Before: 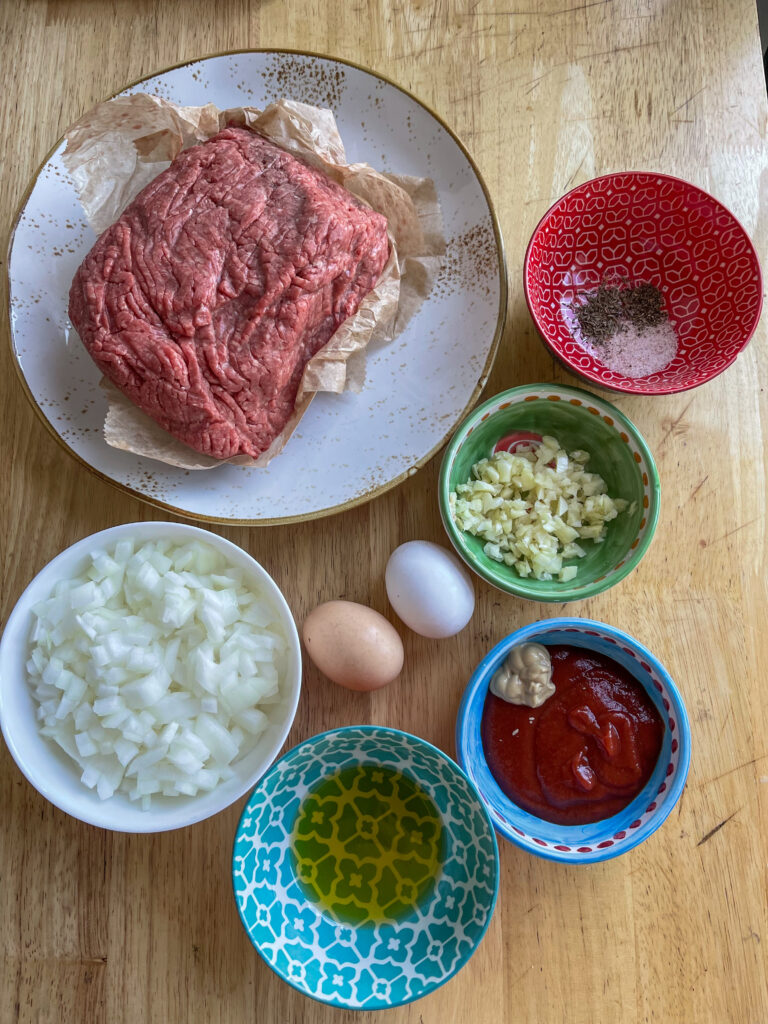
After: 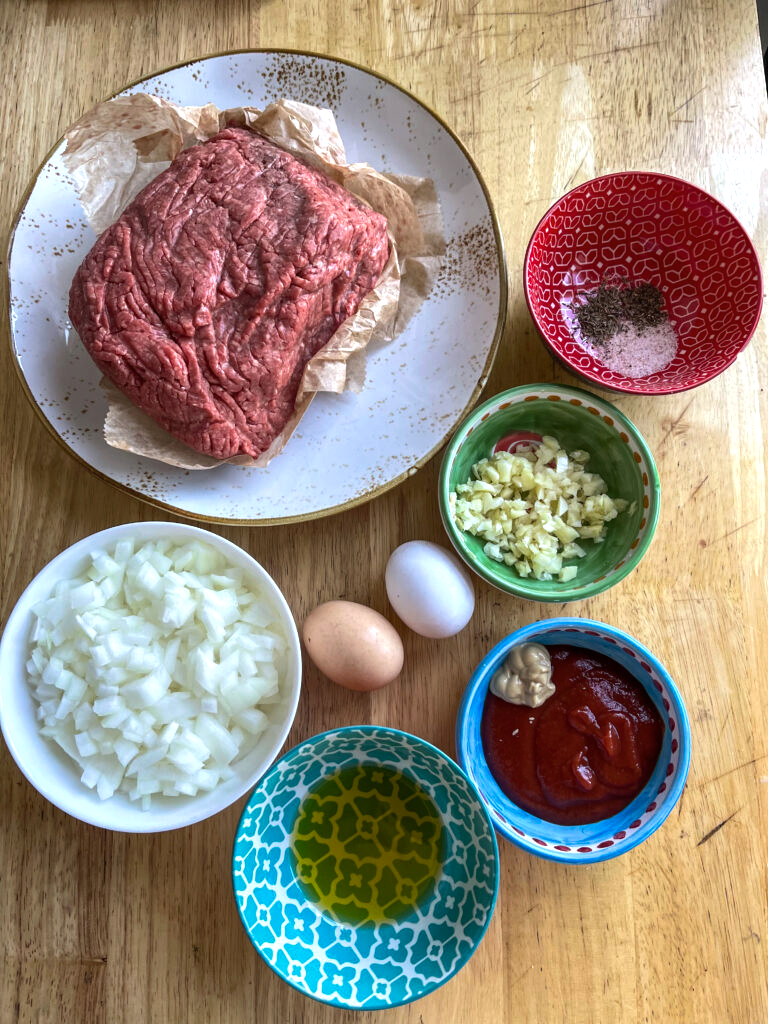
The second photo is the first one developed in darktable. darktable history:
color balance rgb: global offset › hue 171.83°, perceptual saturation grading › global saturation 0.86%, perceptual brilliance grading › highlights 15.736%, perceptual brilliance grading › mid-tones 5.917%, perceptual brilliance grading › shadows -14.849%, global vibrance 20%
